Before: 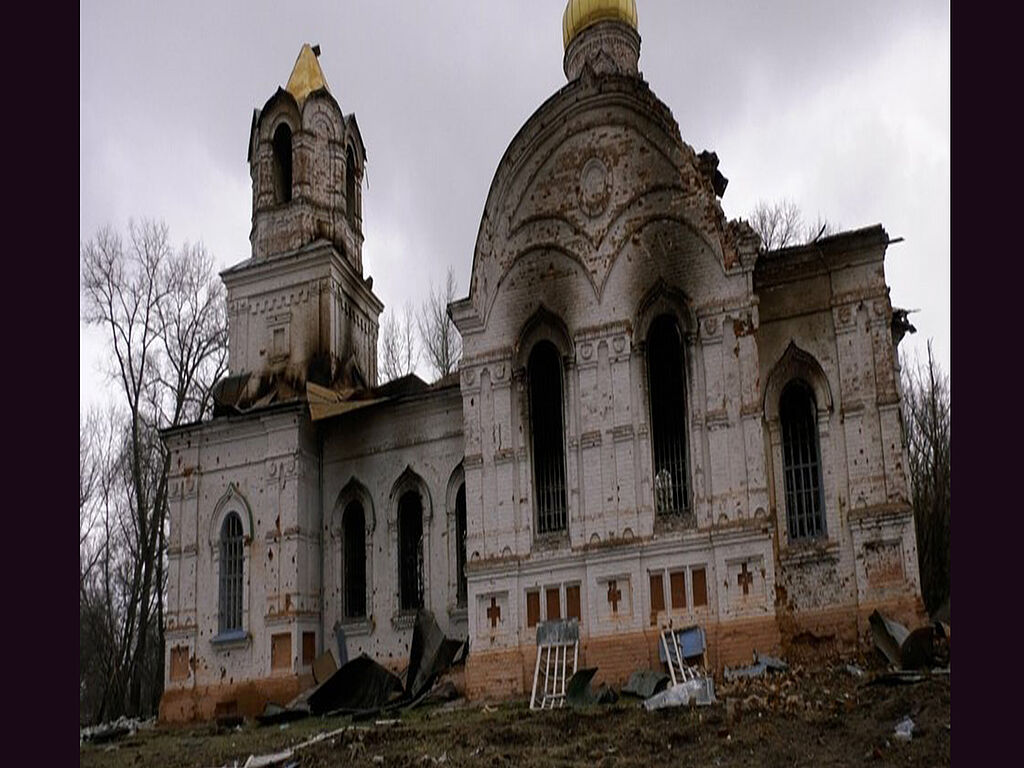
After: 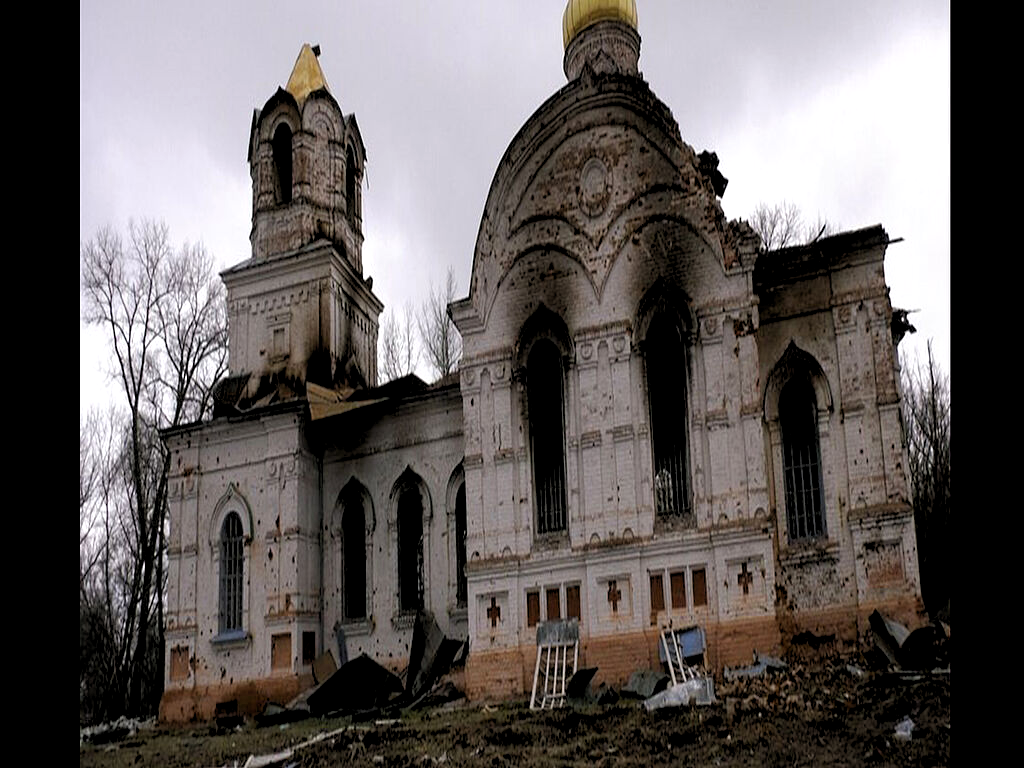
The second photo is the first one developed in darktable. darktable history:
white balance: emerald 1
rgb levels: levels [[0.01, 0.419, 0.839], [0, 0.5, 1], [0, 0.5, 1]]
